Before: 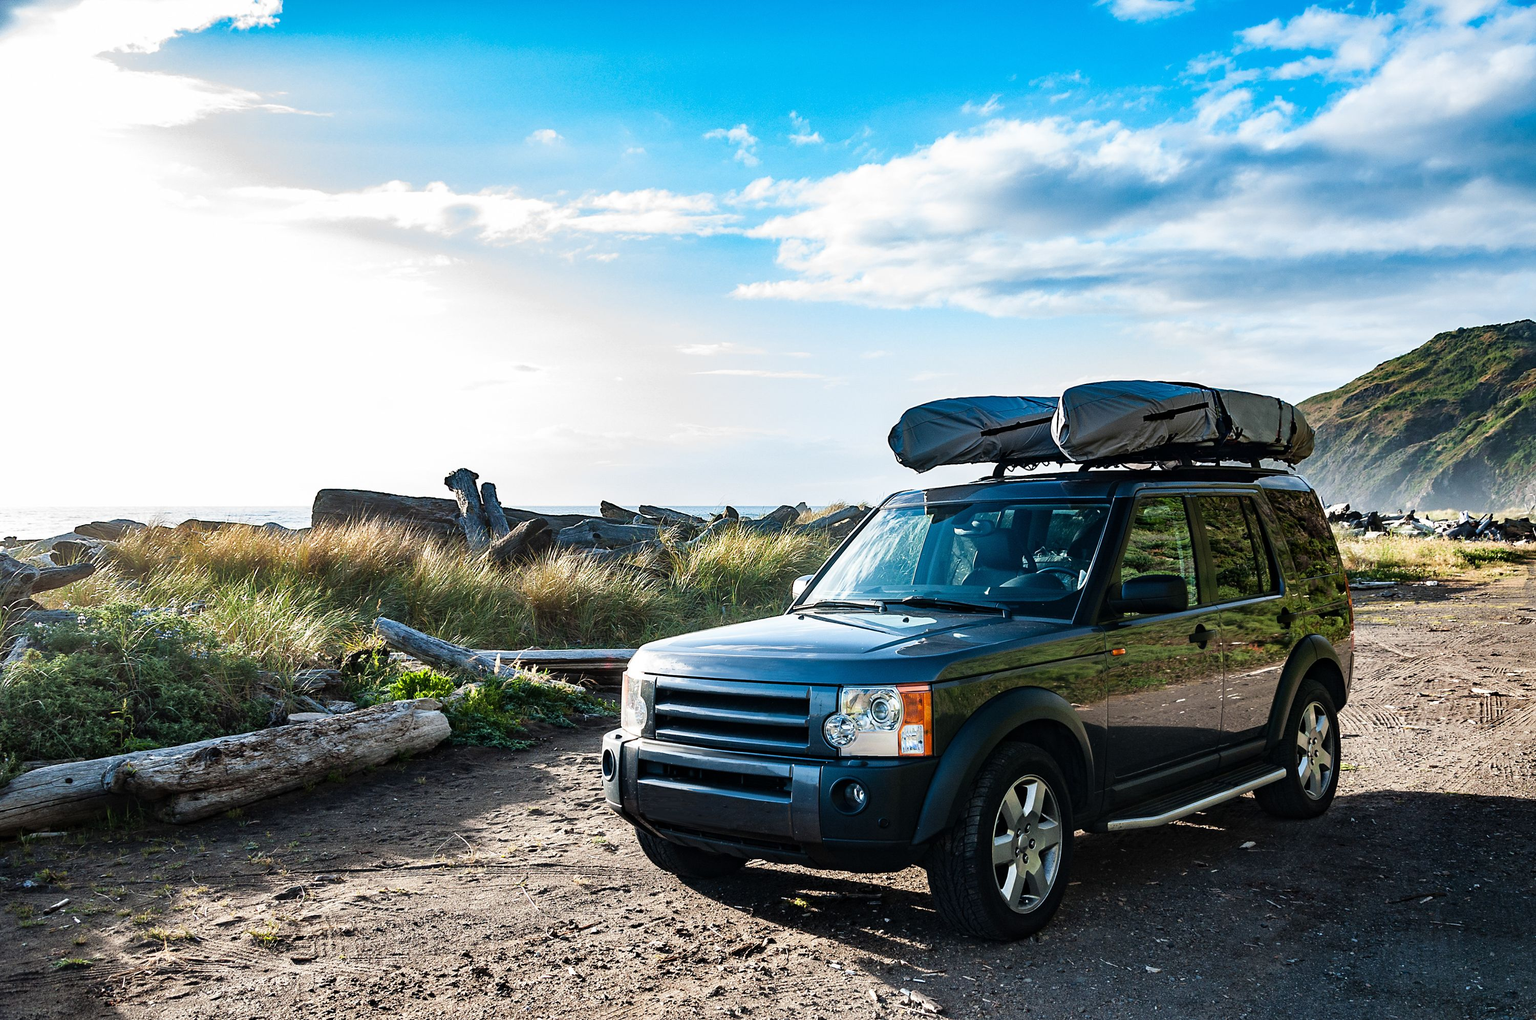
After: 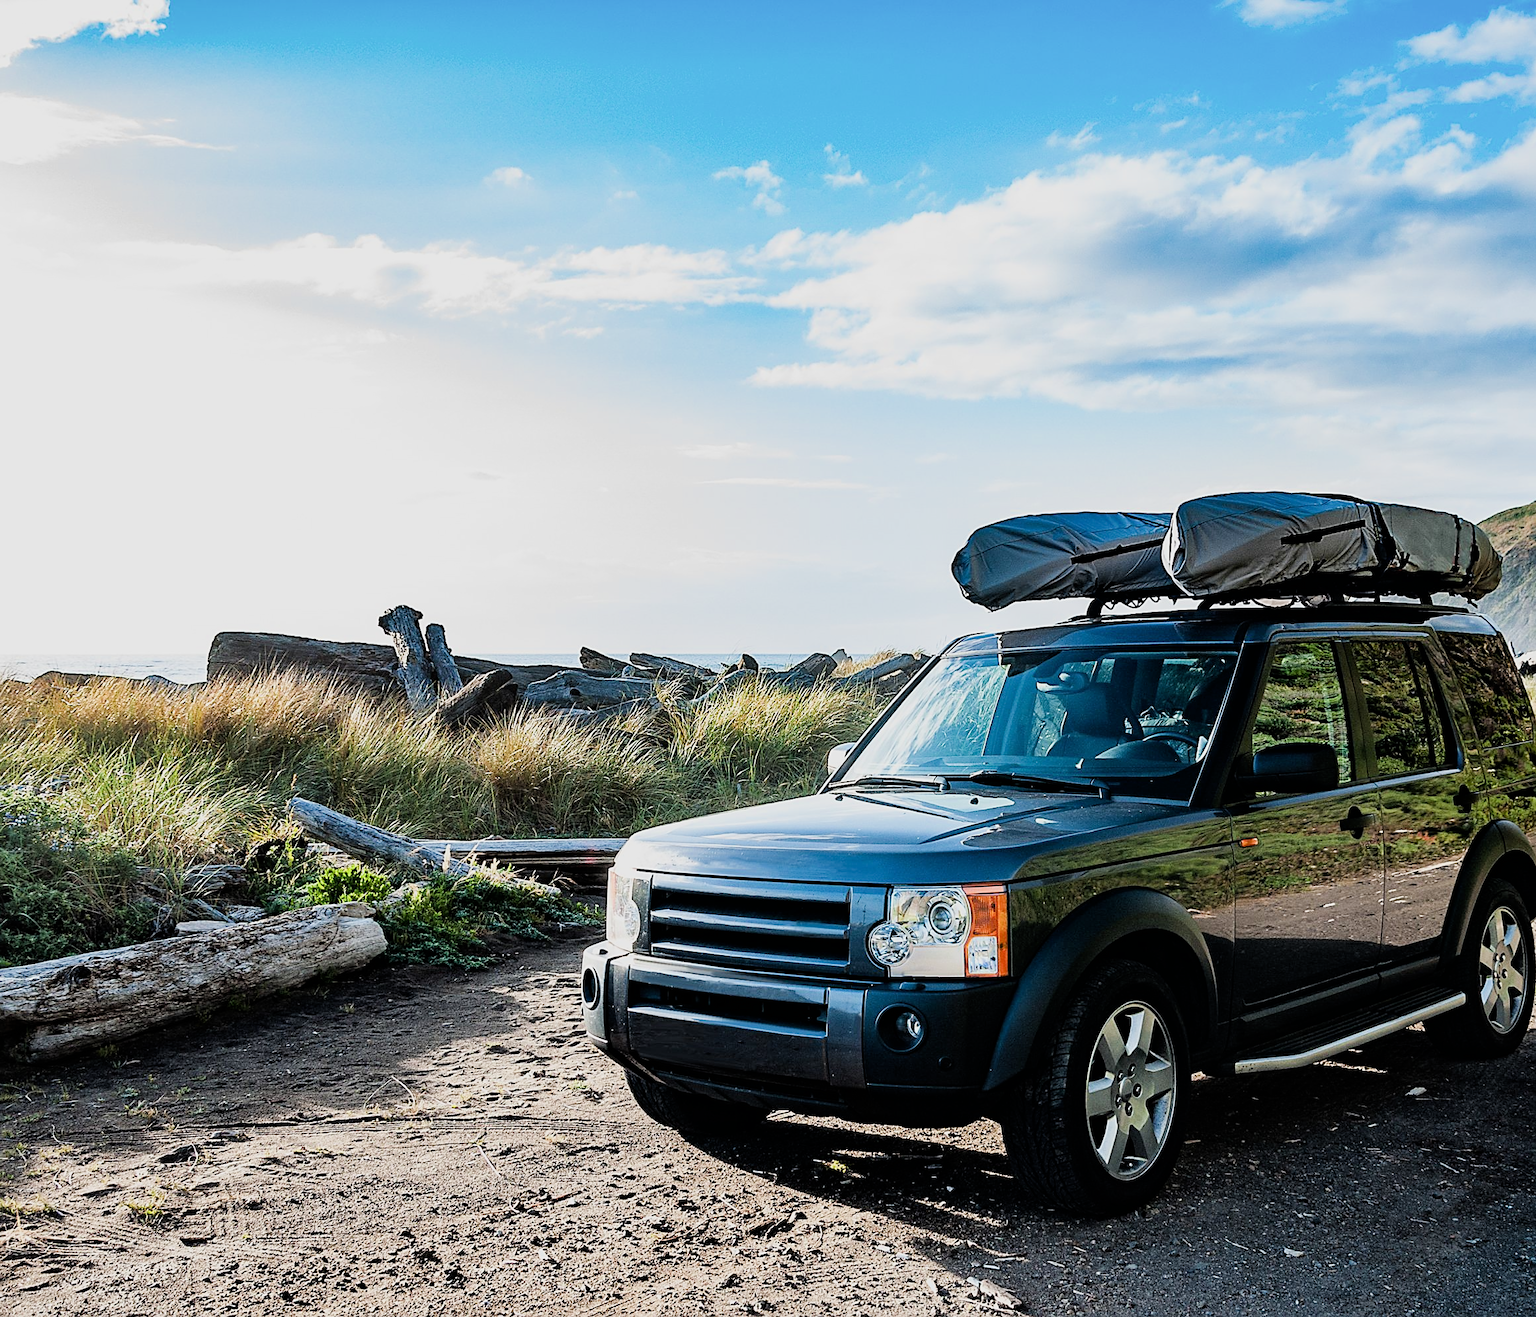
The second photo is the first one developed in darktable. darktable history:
sharpen: on, module defaults
exposure: black level correction 0.001, exposure 0.5 EV, compensate exposure bias true, compensate highlight preservation false
crop: left 9.88%, right 12.664%
filmic rgb: black relative exposure -7.65 EV, white relative exposure 4.56 EV, hardness 3.61, contrast 1.05
